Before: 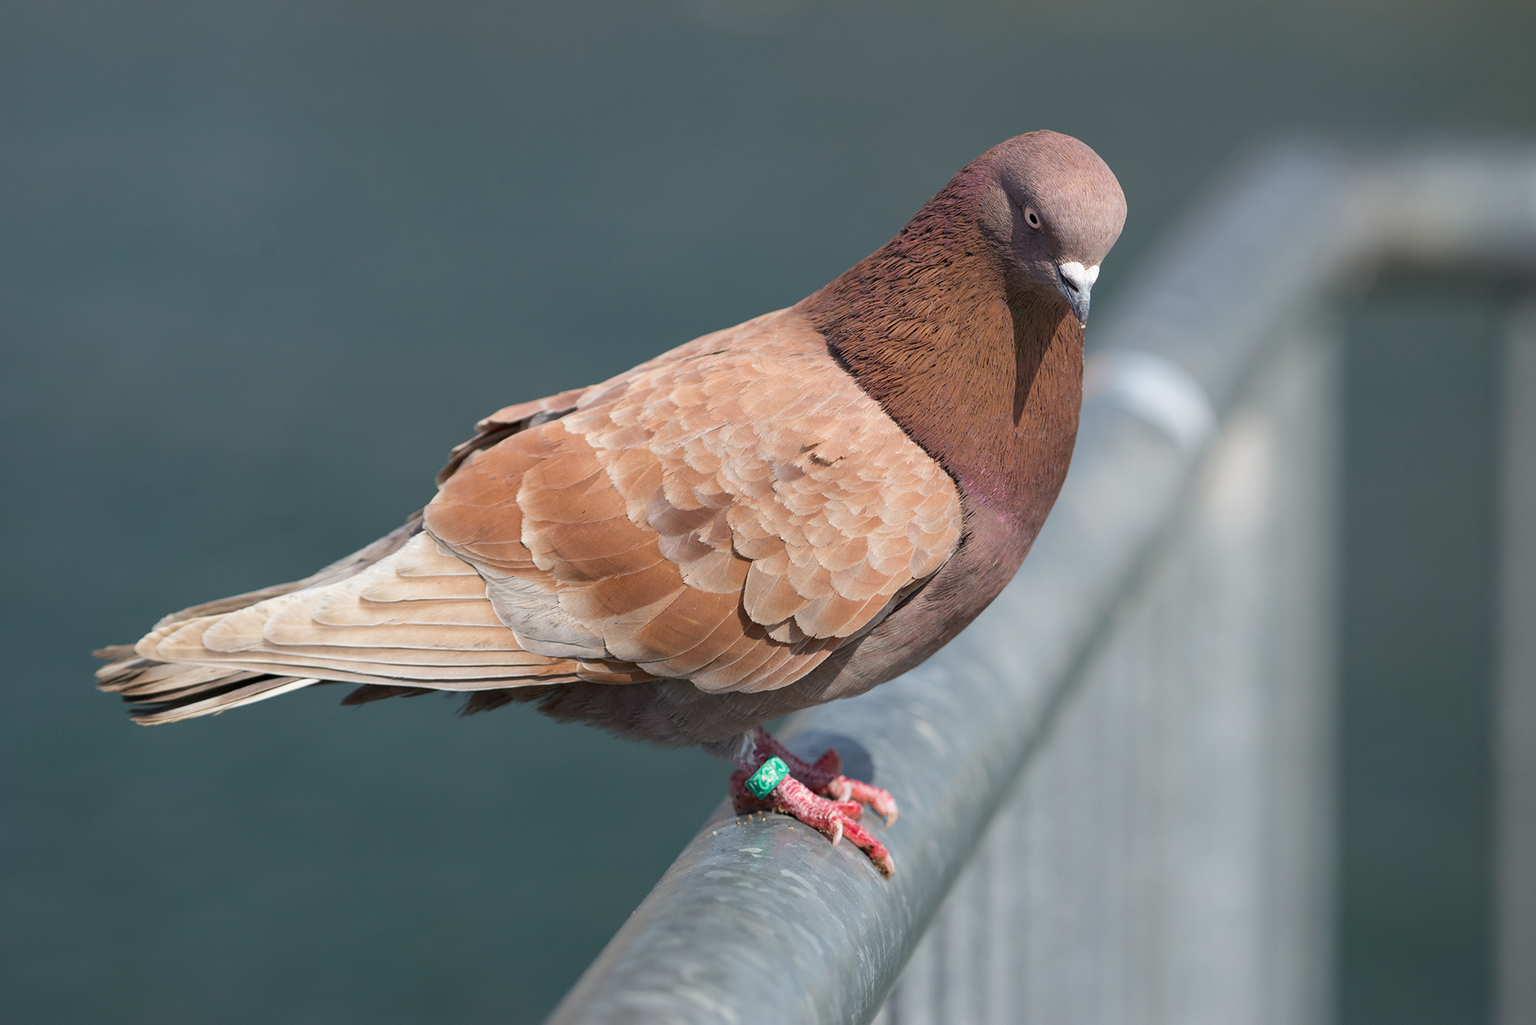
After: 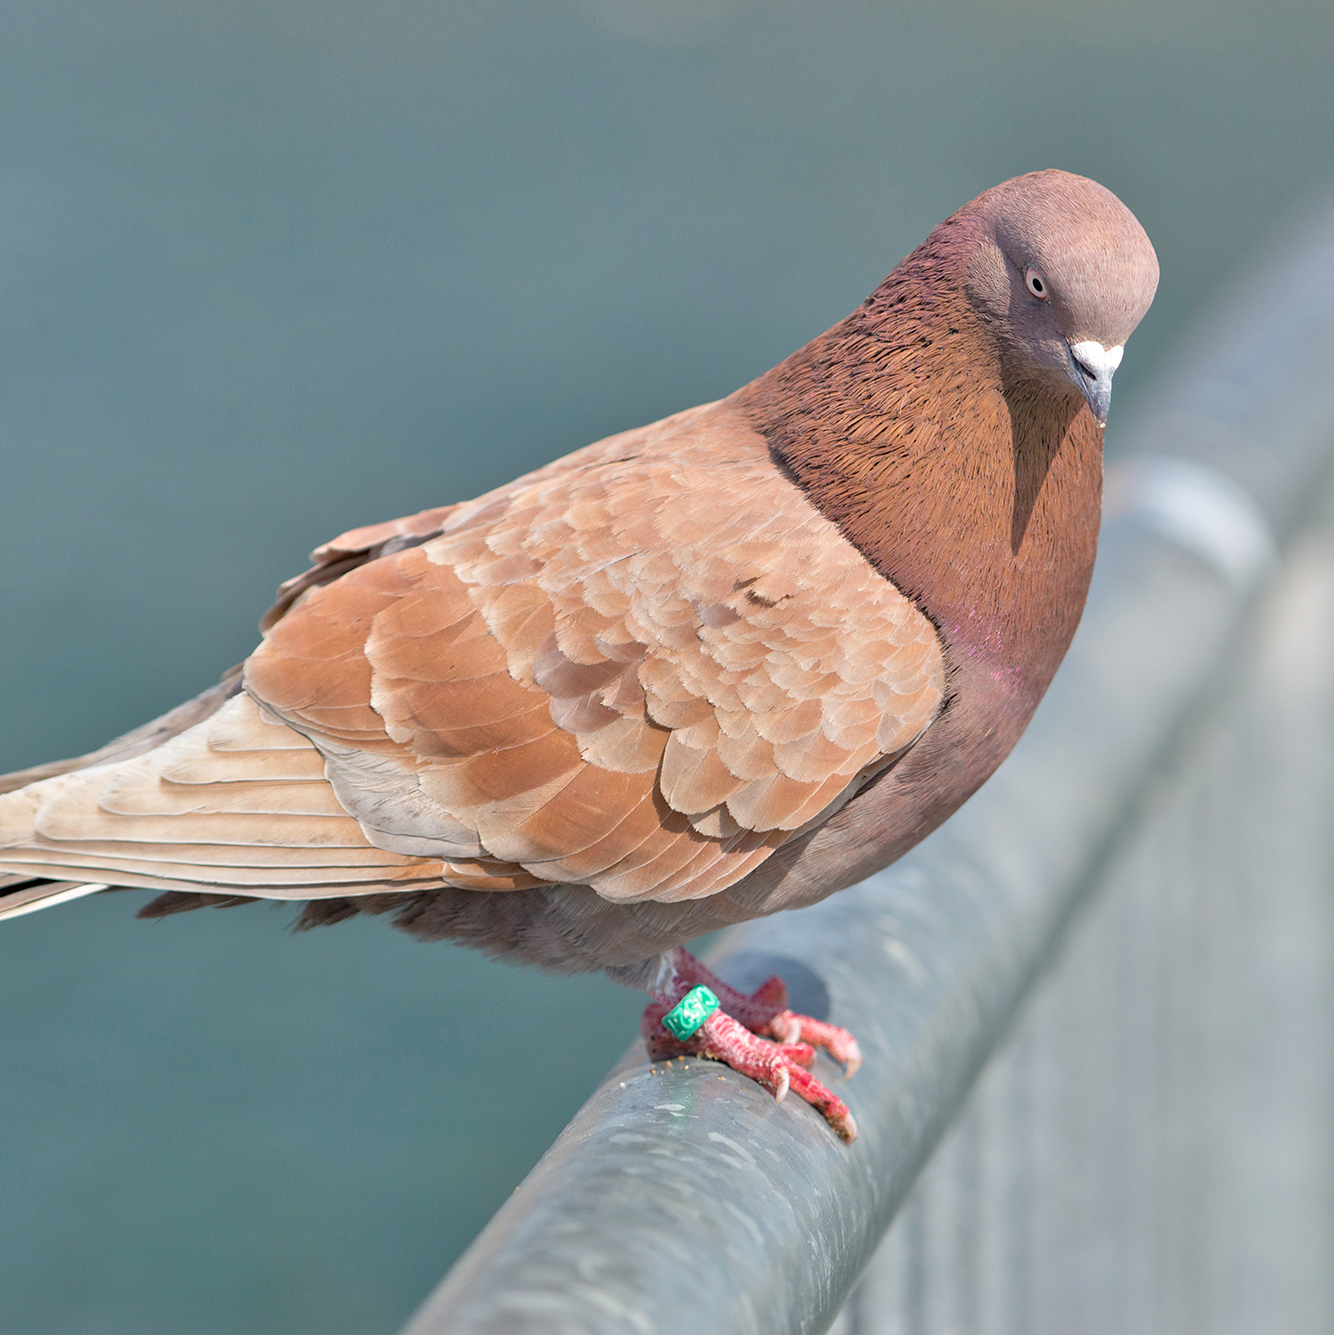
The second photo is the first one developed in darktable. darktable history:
tone equalizer: -7 EV 0.15 EV, -6 EV 0.6 EV, -5 EV 1.15 EV, -4 EV 1.33 EV, -3 EV 1.15 EV, -2 EV 0.6 EV, -1 EV 0.15 EV, mask exposure compensation -0.5 EV
crop and rotate: left 15.446%, right 17.836%
exposure: exposure -0.041 EV, compensate highlight preservation false
